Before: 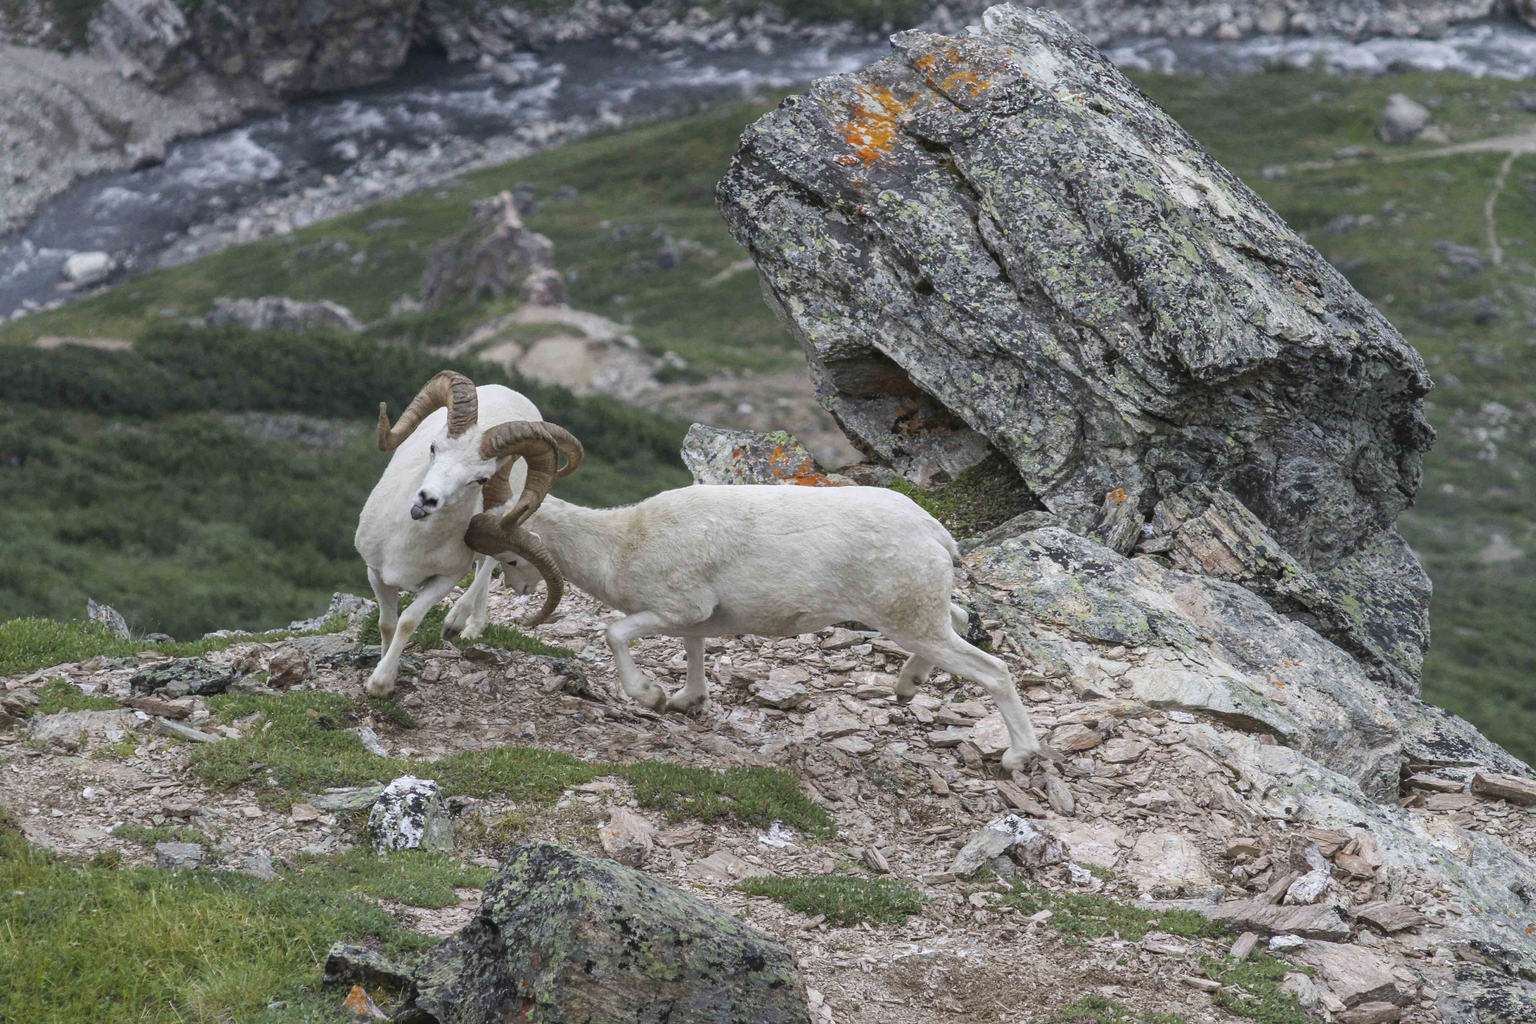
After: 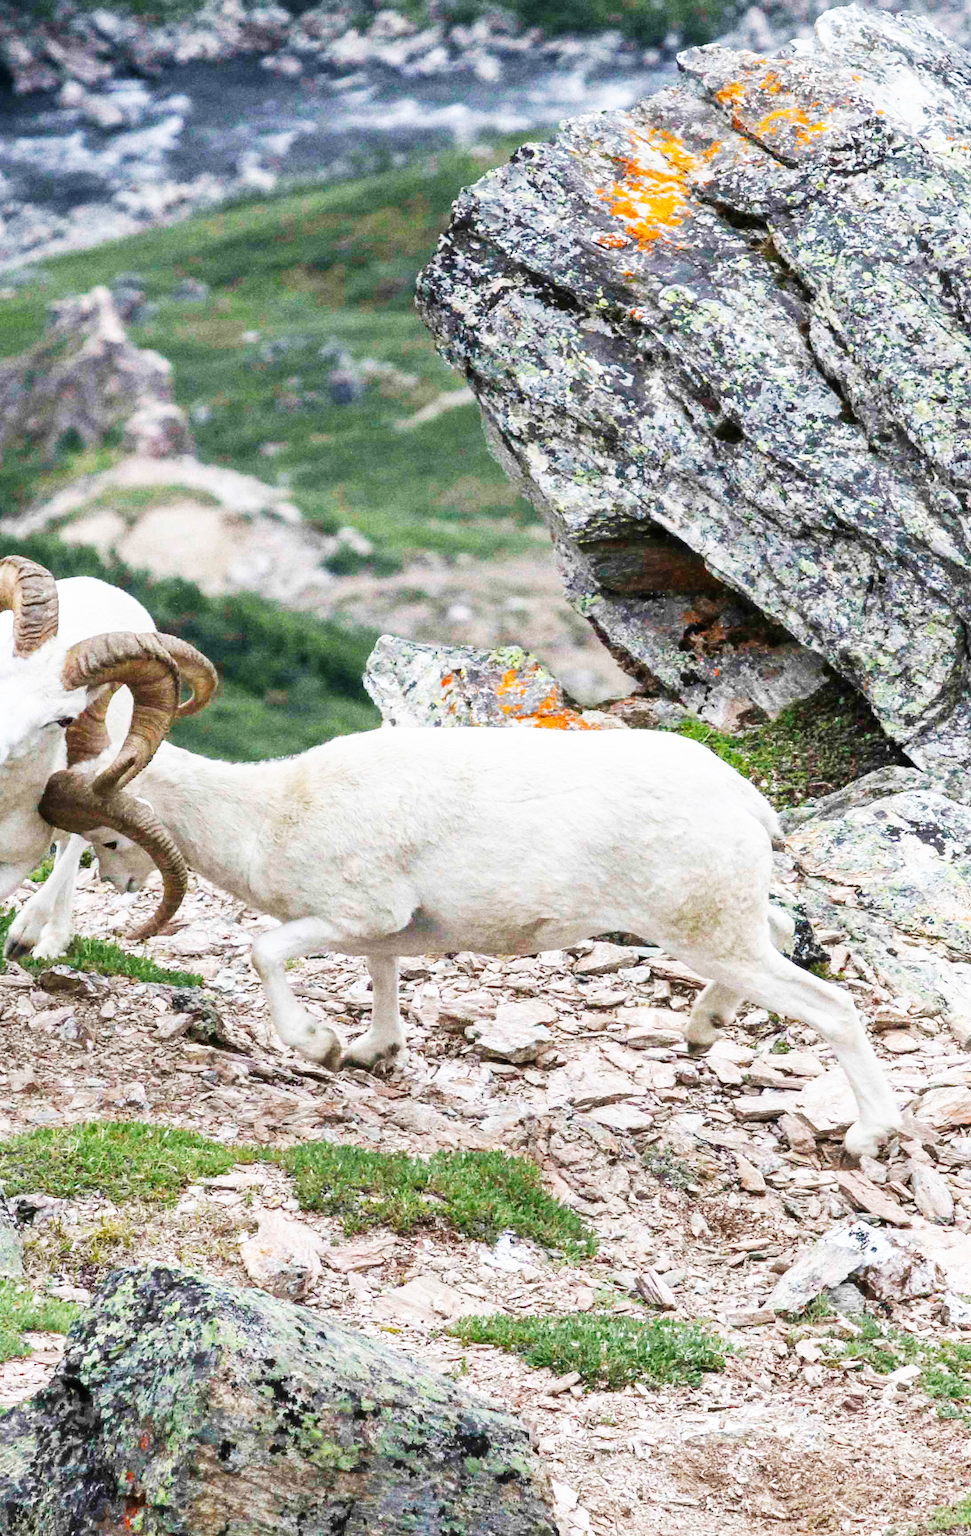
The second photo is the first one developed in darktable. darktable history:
white balance: emerald 1
crop: left 28.583%, right 29.231%
base curve: curves: ch0 [(0, 0) (0.007, 0.004) (0.027, 0.03) (0.046, 0.07) (0.207, 0.54) (0.442, 0.872) (0.673, 0.972) (1, 1)], preserve colors none
grain: coarseness 22.88 ISO
